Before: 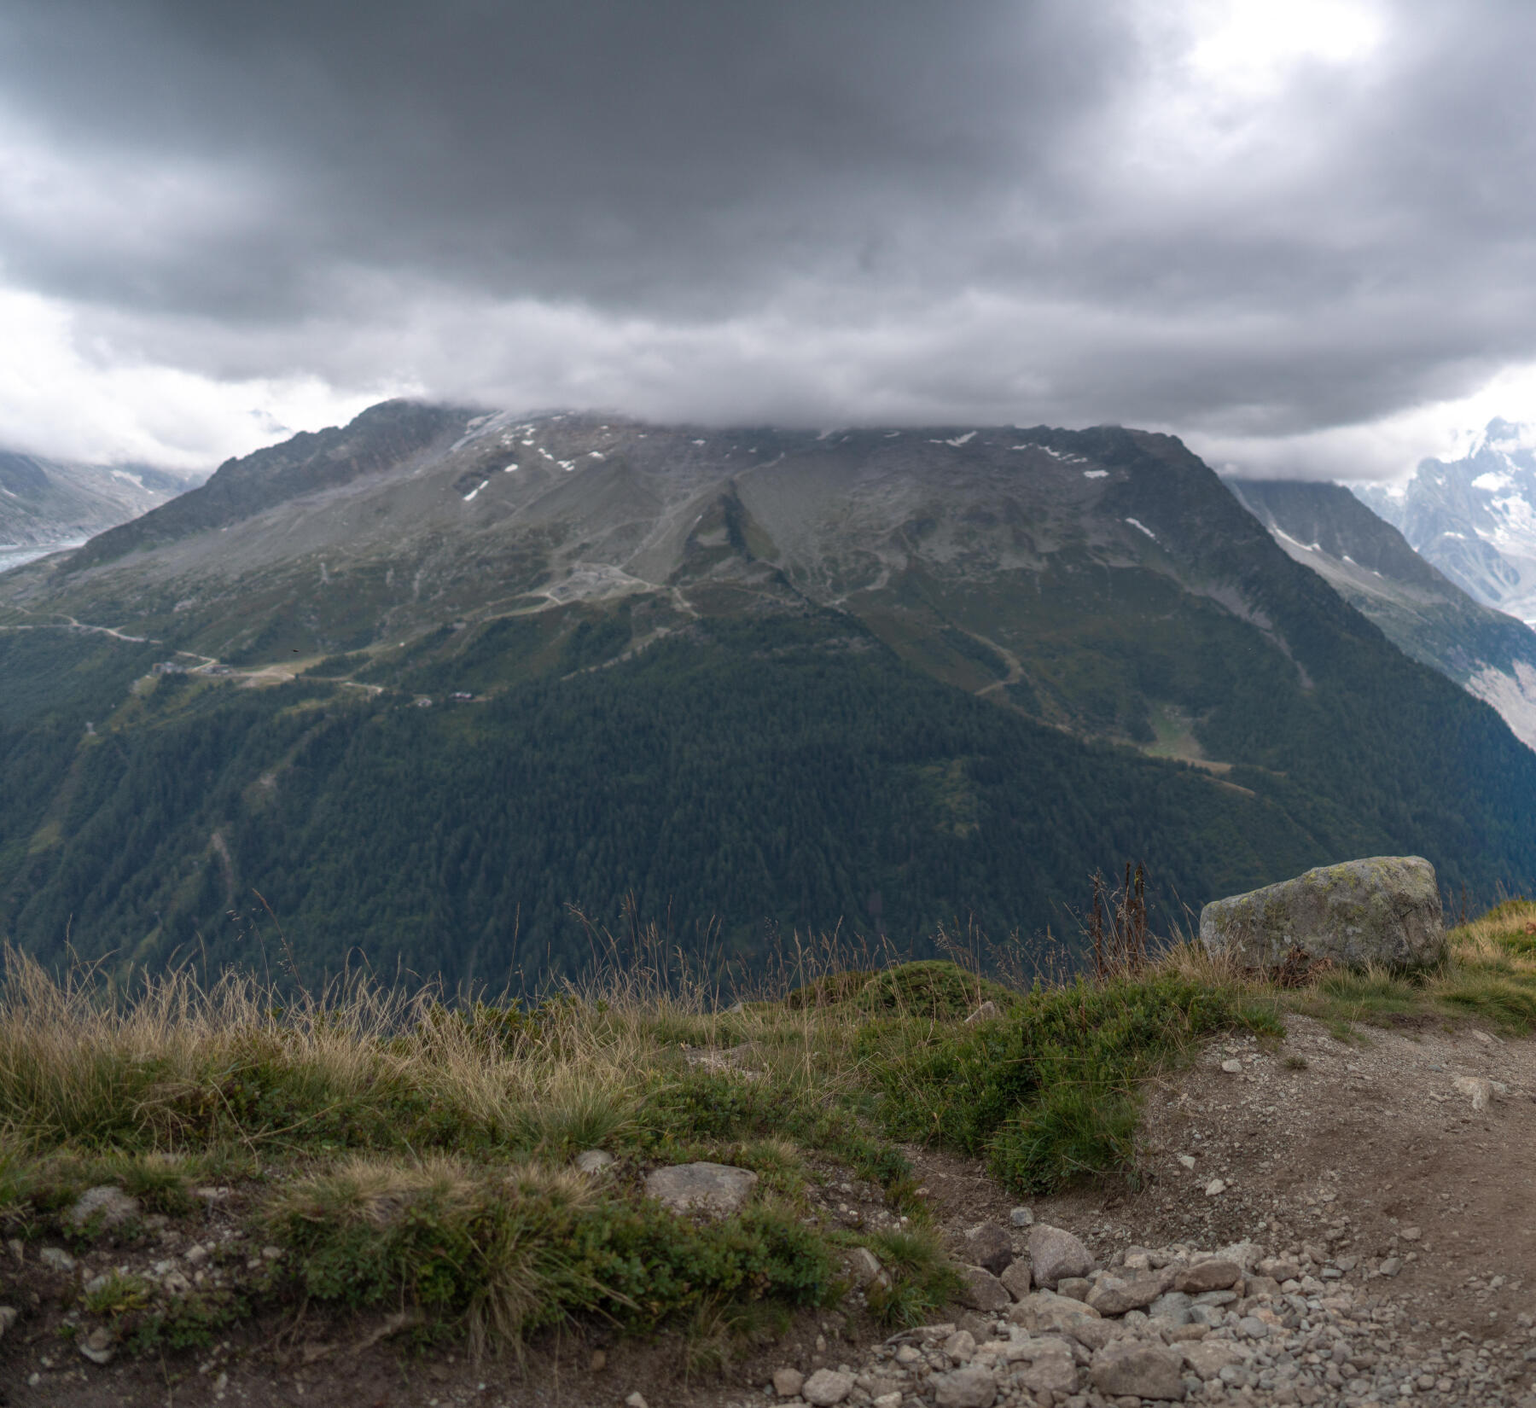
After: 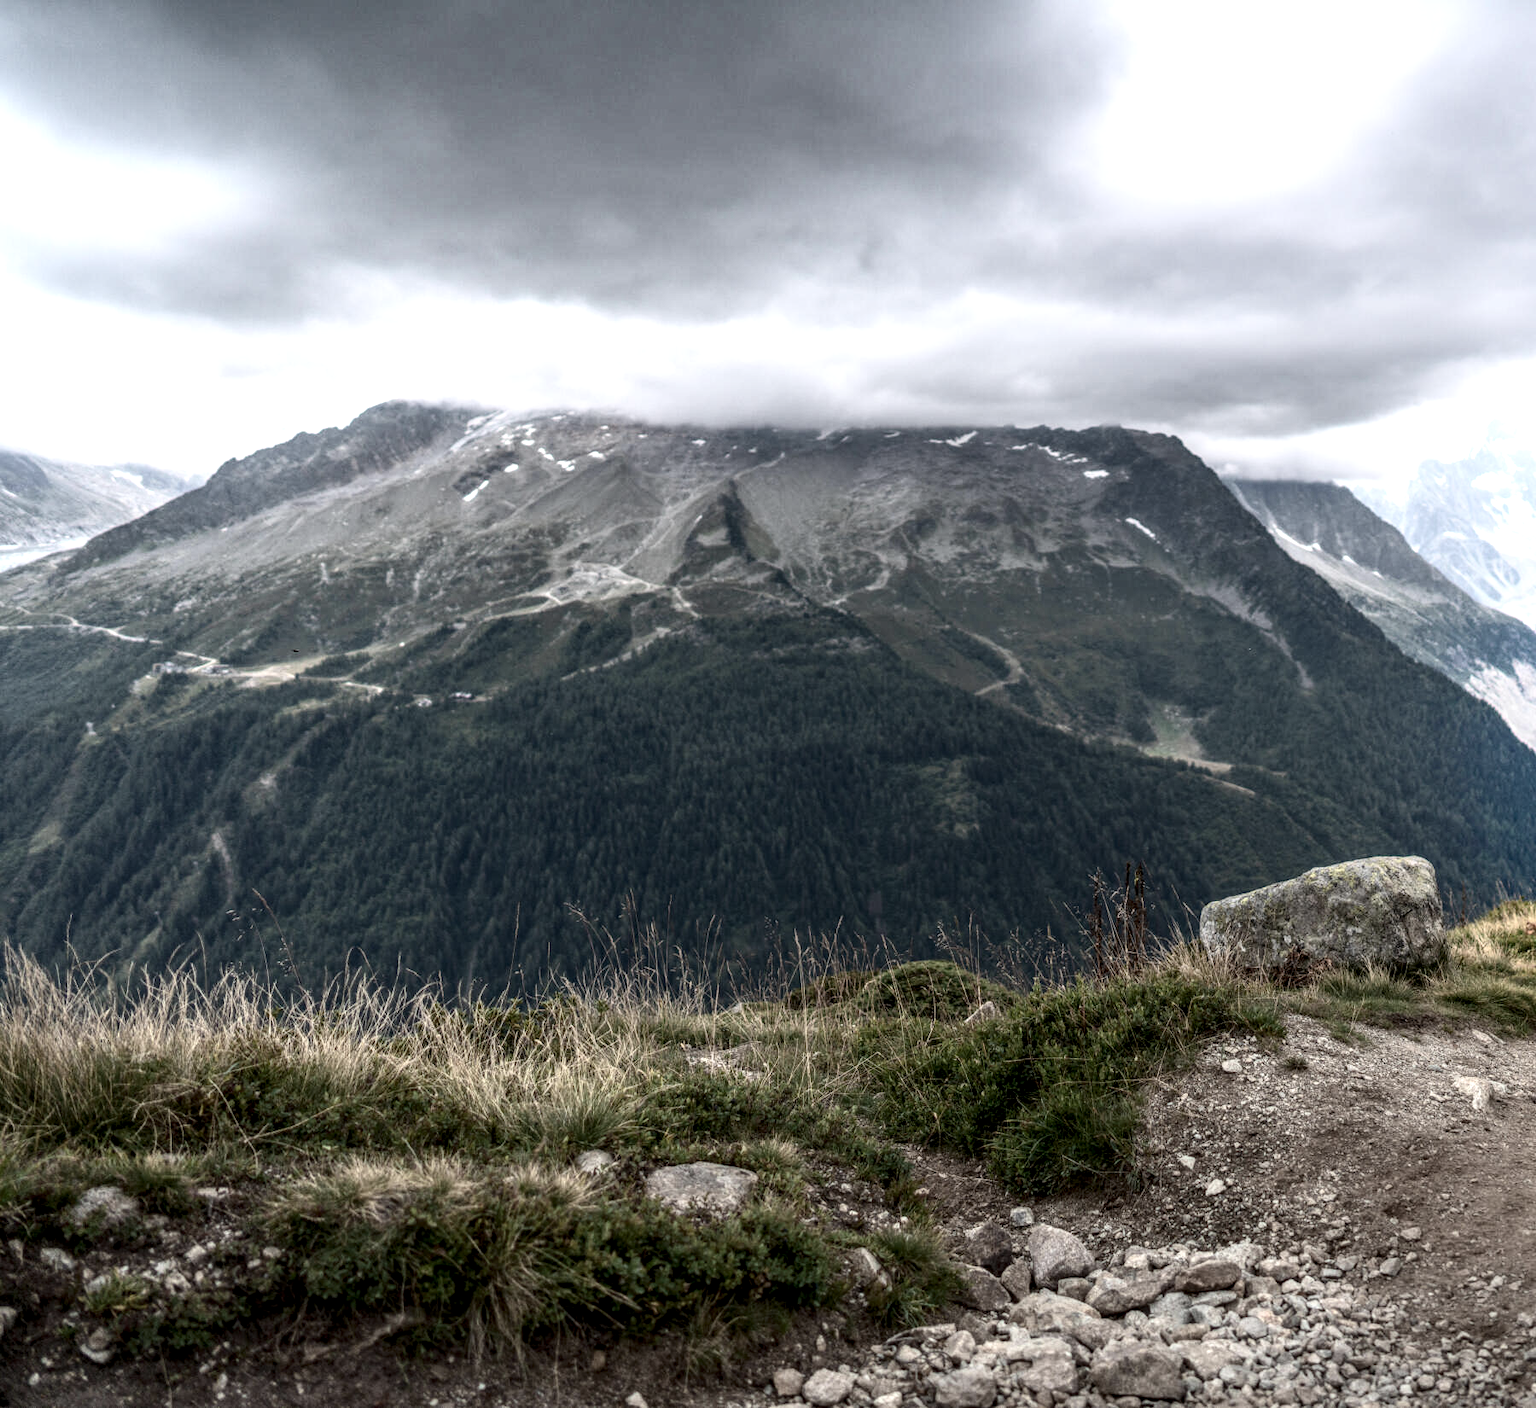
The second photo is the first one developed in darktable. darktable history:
contrast brightness saturation: contrast 0.25, saturation -0.31
local contrast: highlights 25%, detail 150%
exposure: exposure 0.64 EV, compensate highlight preservation false
